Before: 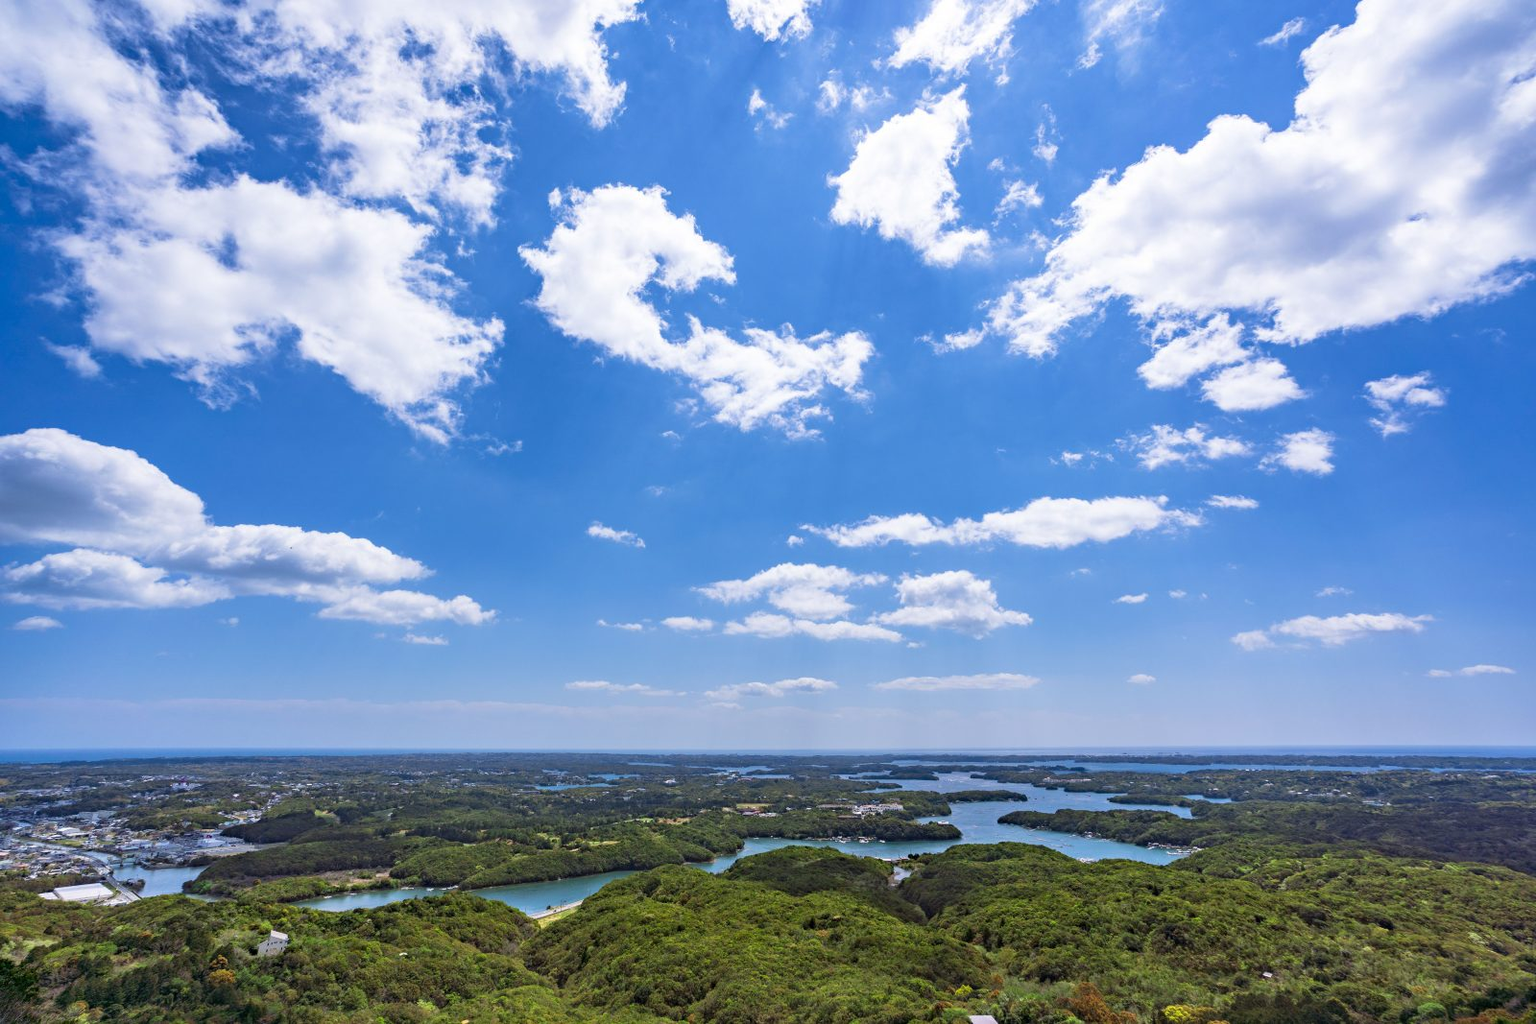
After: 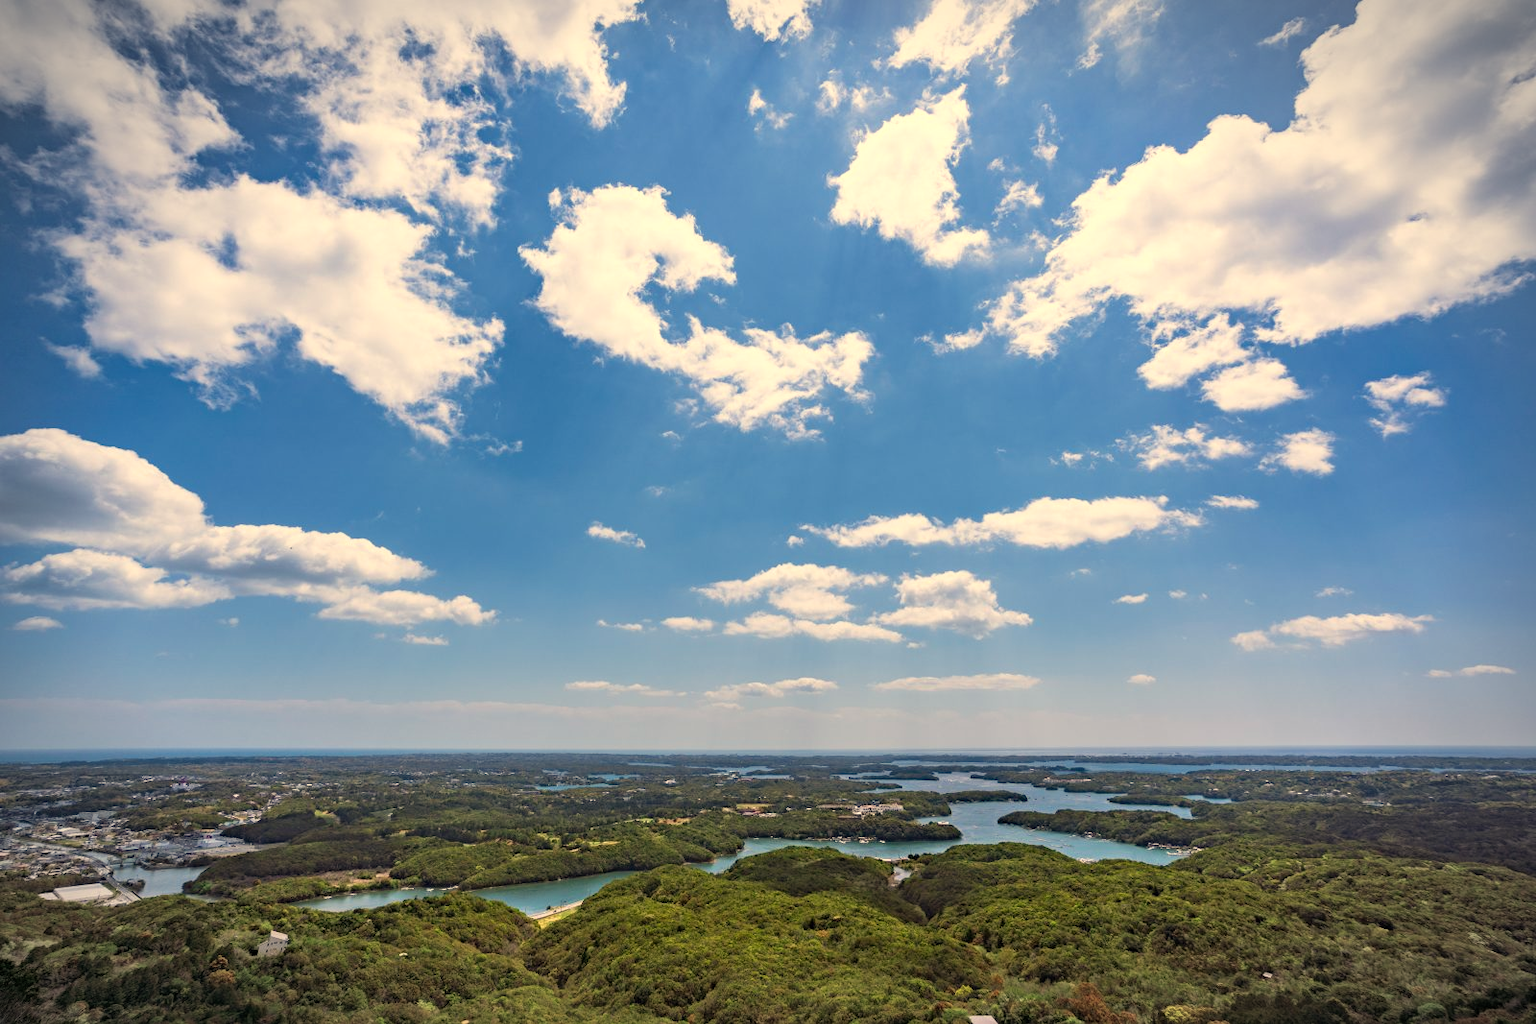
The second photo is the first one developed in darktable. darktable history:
vignetting: fall-off start 87%, automatic ratio true
white balance: red 1.123, blue 0.83
